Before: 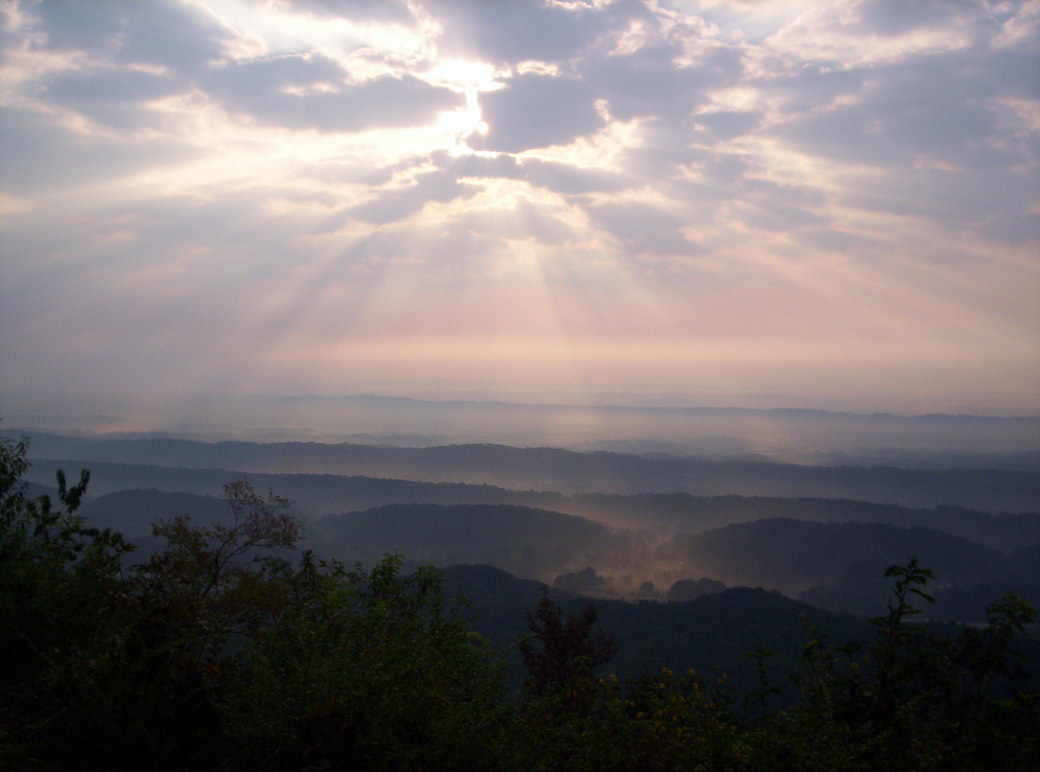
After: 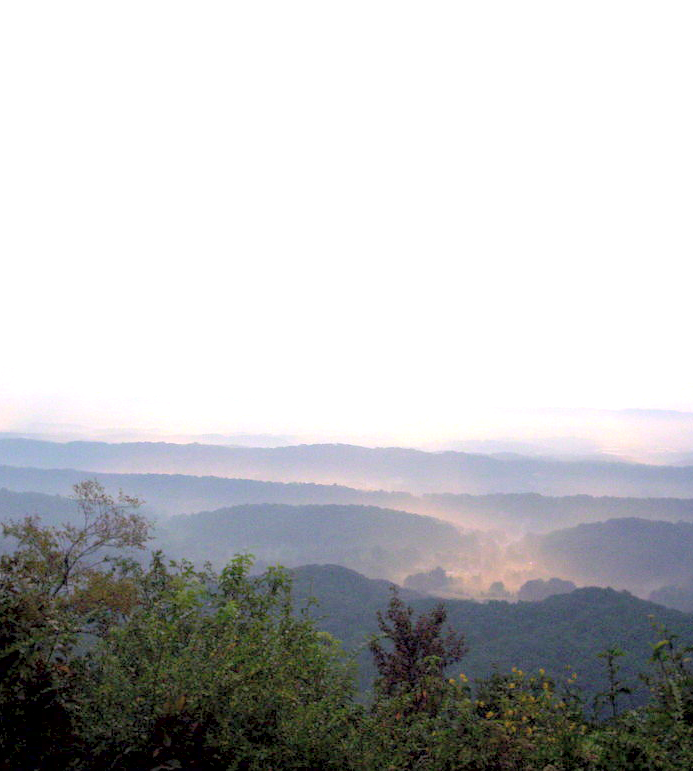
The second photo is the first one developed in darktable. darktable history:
contrast brightness saturation: brightness 0.28
crop and rotate: left 14.436%, right 18.898%
exposure: black level correction 0.001, exposure 2 EV, compensate highlight preservation false
